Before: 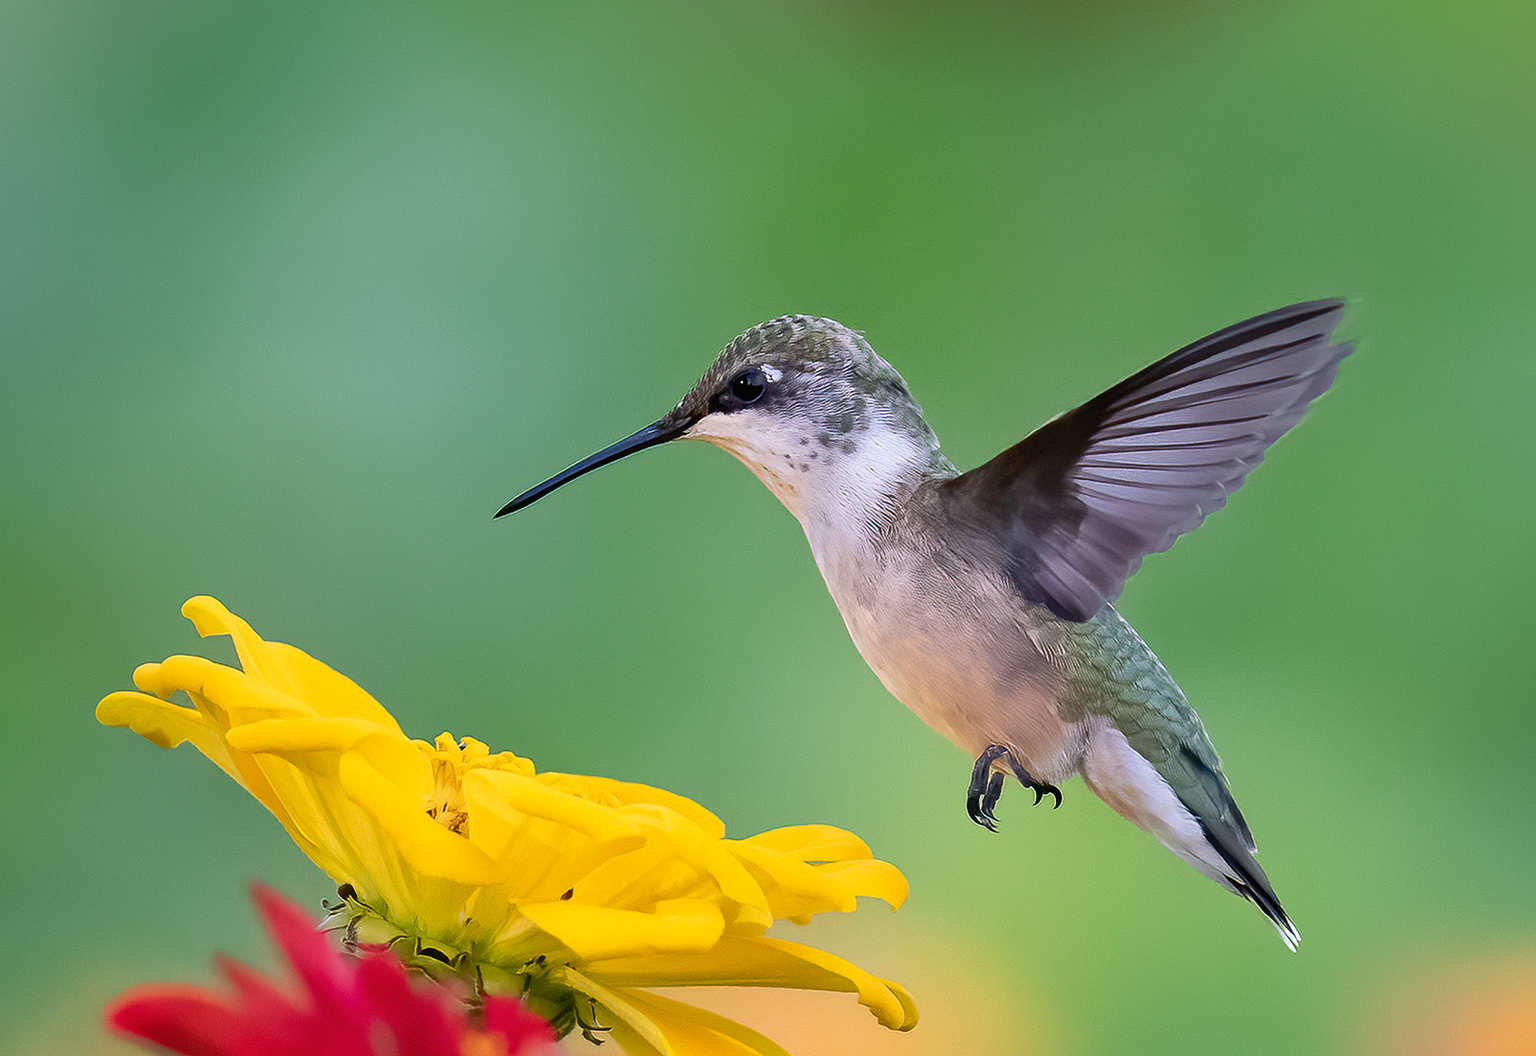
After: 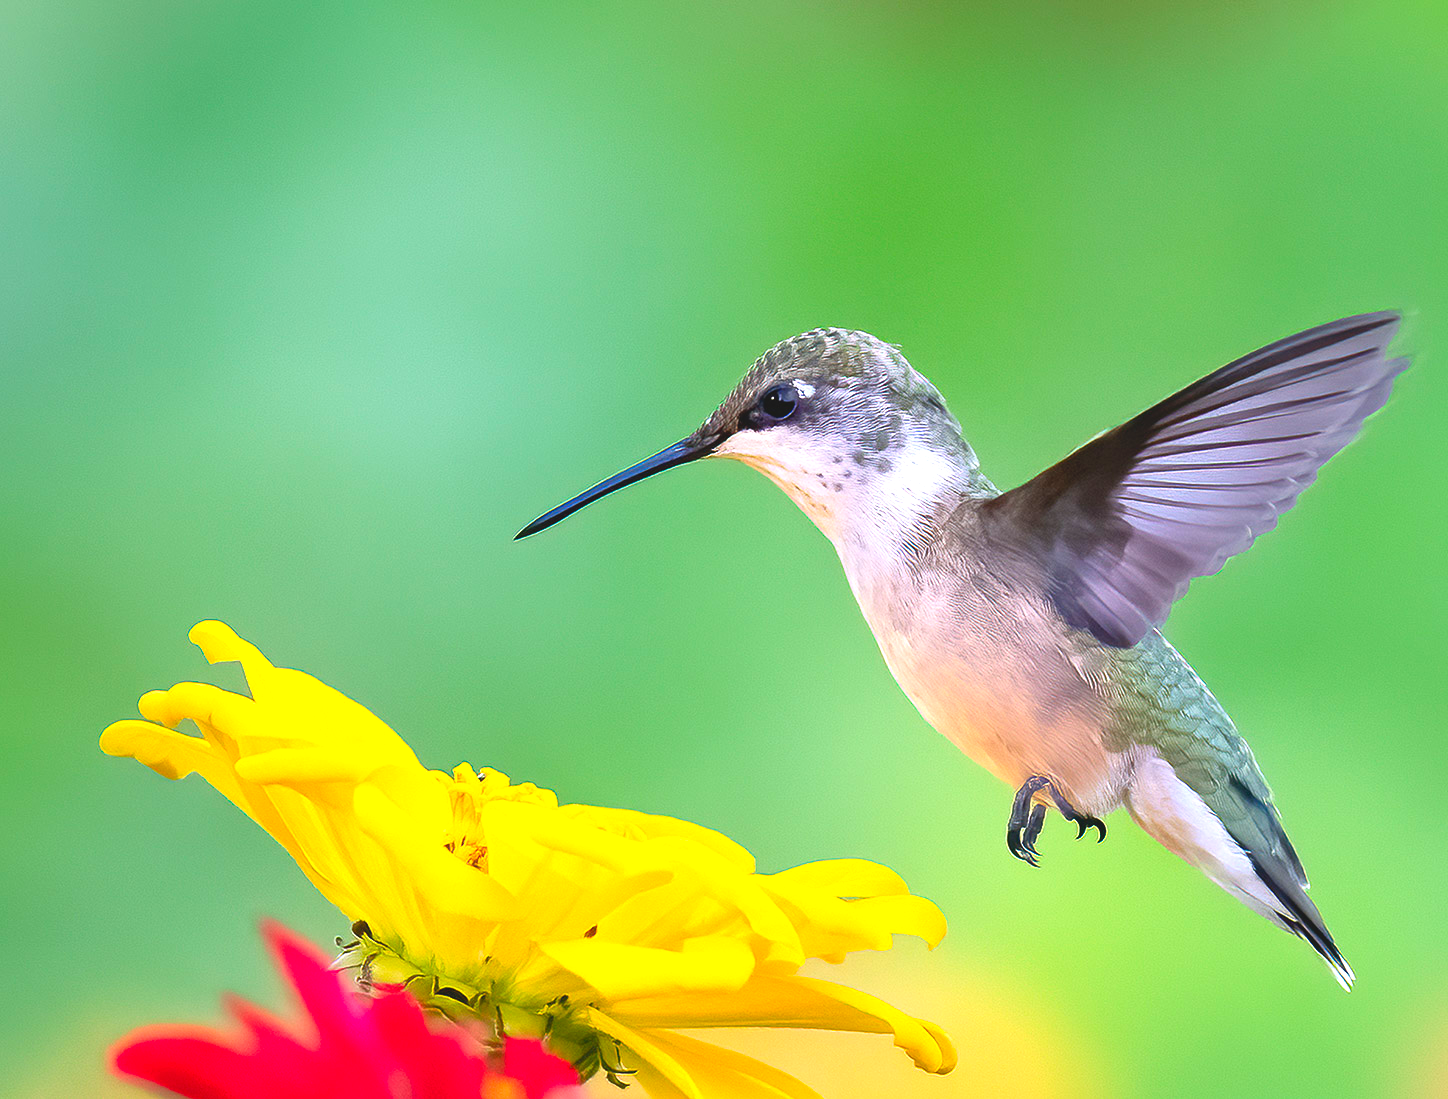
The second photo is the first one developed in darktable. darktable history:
contrast brightness saturation: contrast -0.172, saturation 0.187
crop: right 9.493%, bottom 0.021%
tone equalizer: -8 EV -0.379 EV, -7 EV -0.359 EV, -6 EV -0.344 EV, -5 EV -0.235 EV, -3 EV 0.224 EV, -2 EV 0.325 EV, -1 EV 0.369 EV, +0 EV 0.411 EV
exposure: black level correction 0, exposure 0.69 EV, compensate highlight preservation false
